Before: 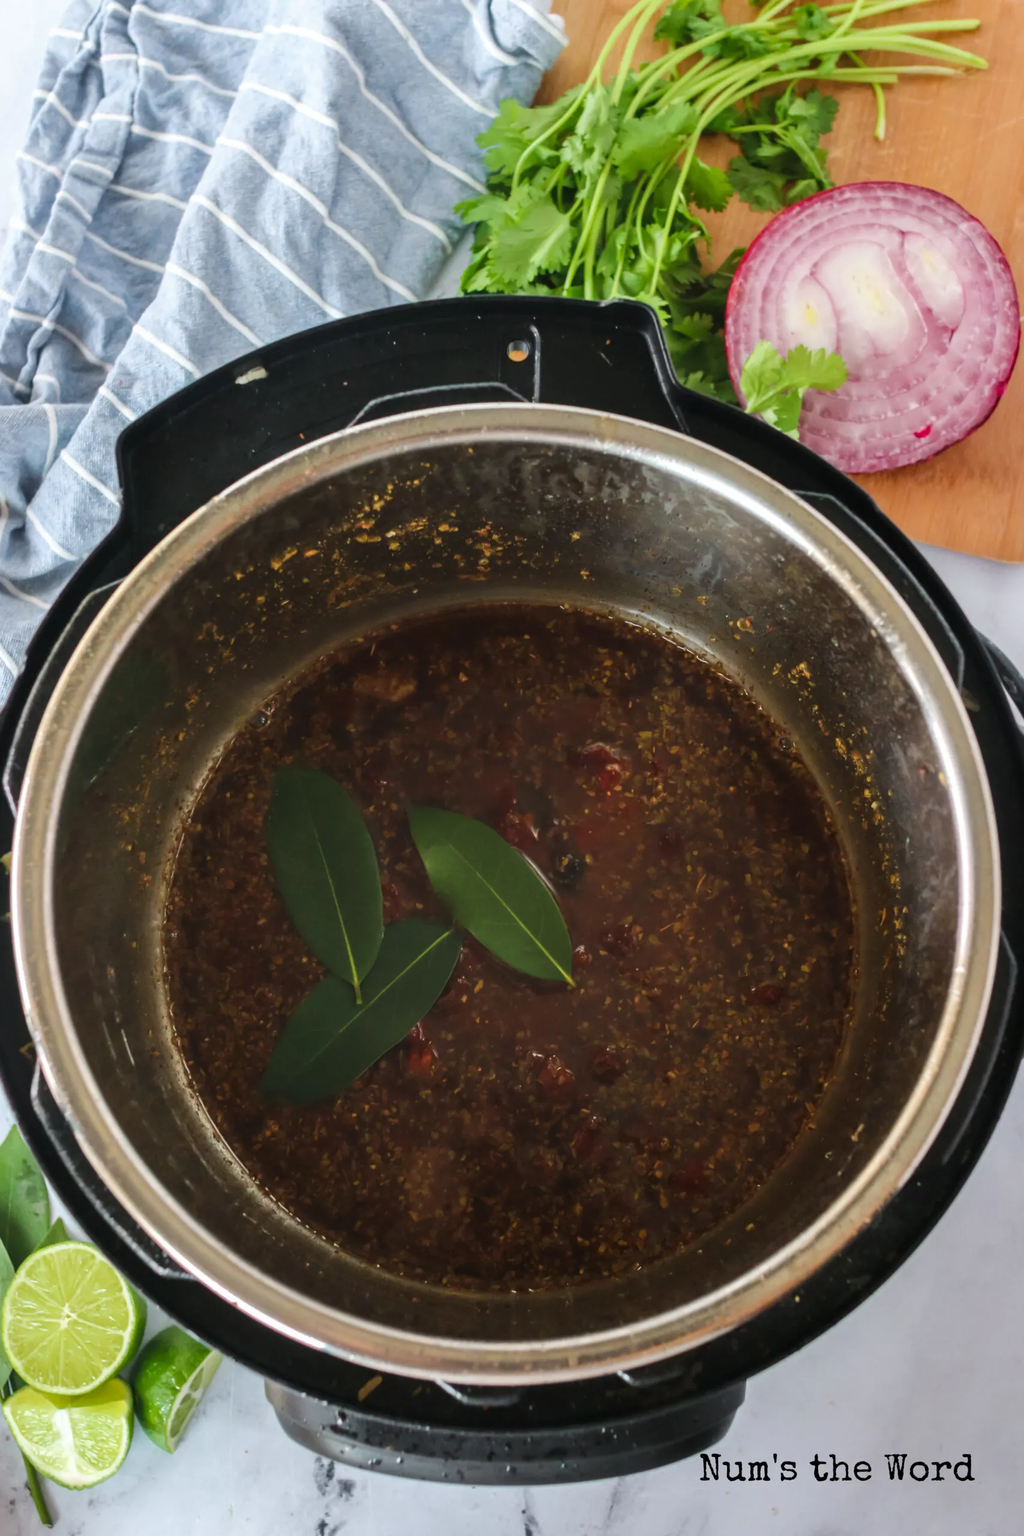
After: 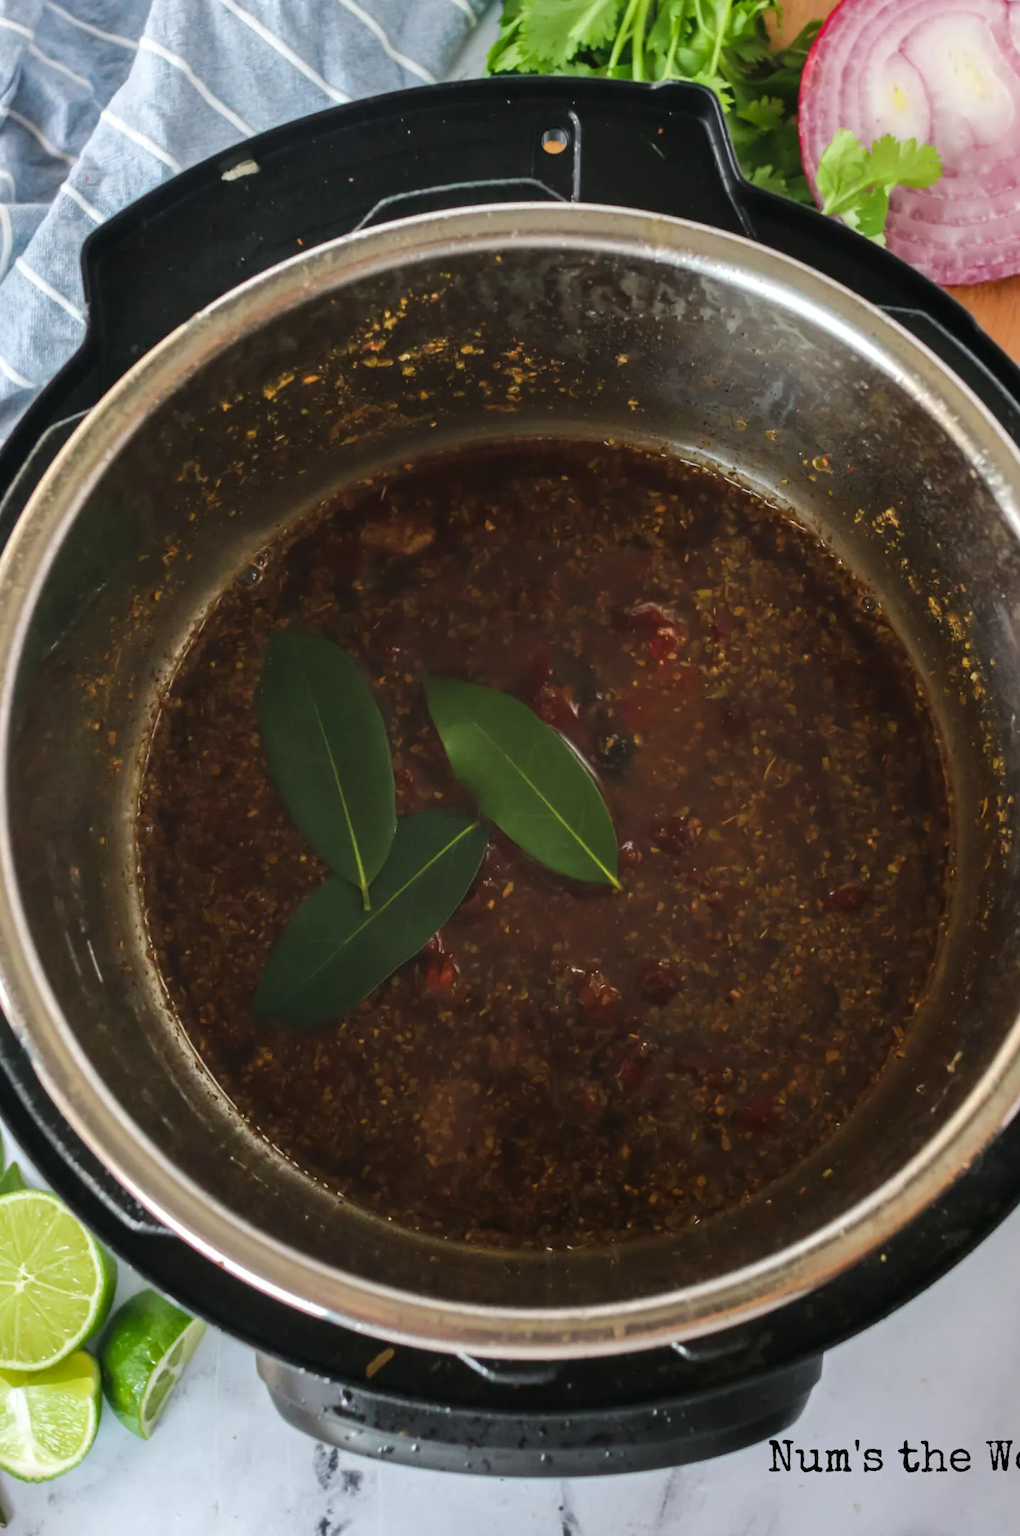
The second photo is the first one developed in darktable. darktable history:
tone equalizer: edges refinement/feathering 500, mask exposure compensation -1.57 EV, preserve details no
crop and rotate: left 4.661%, top 15.047%, right 10.659%
